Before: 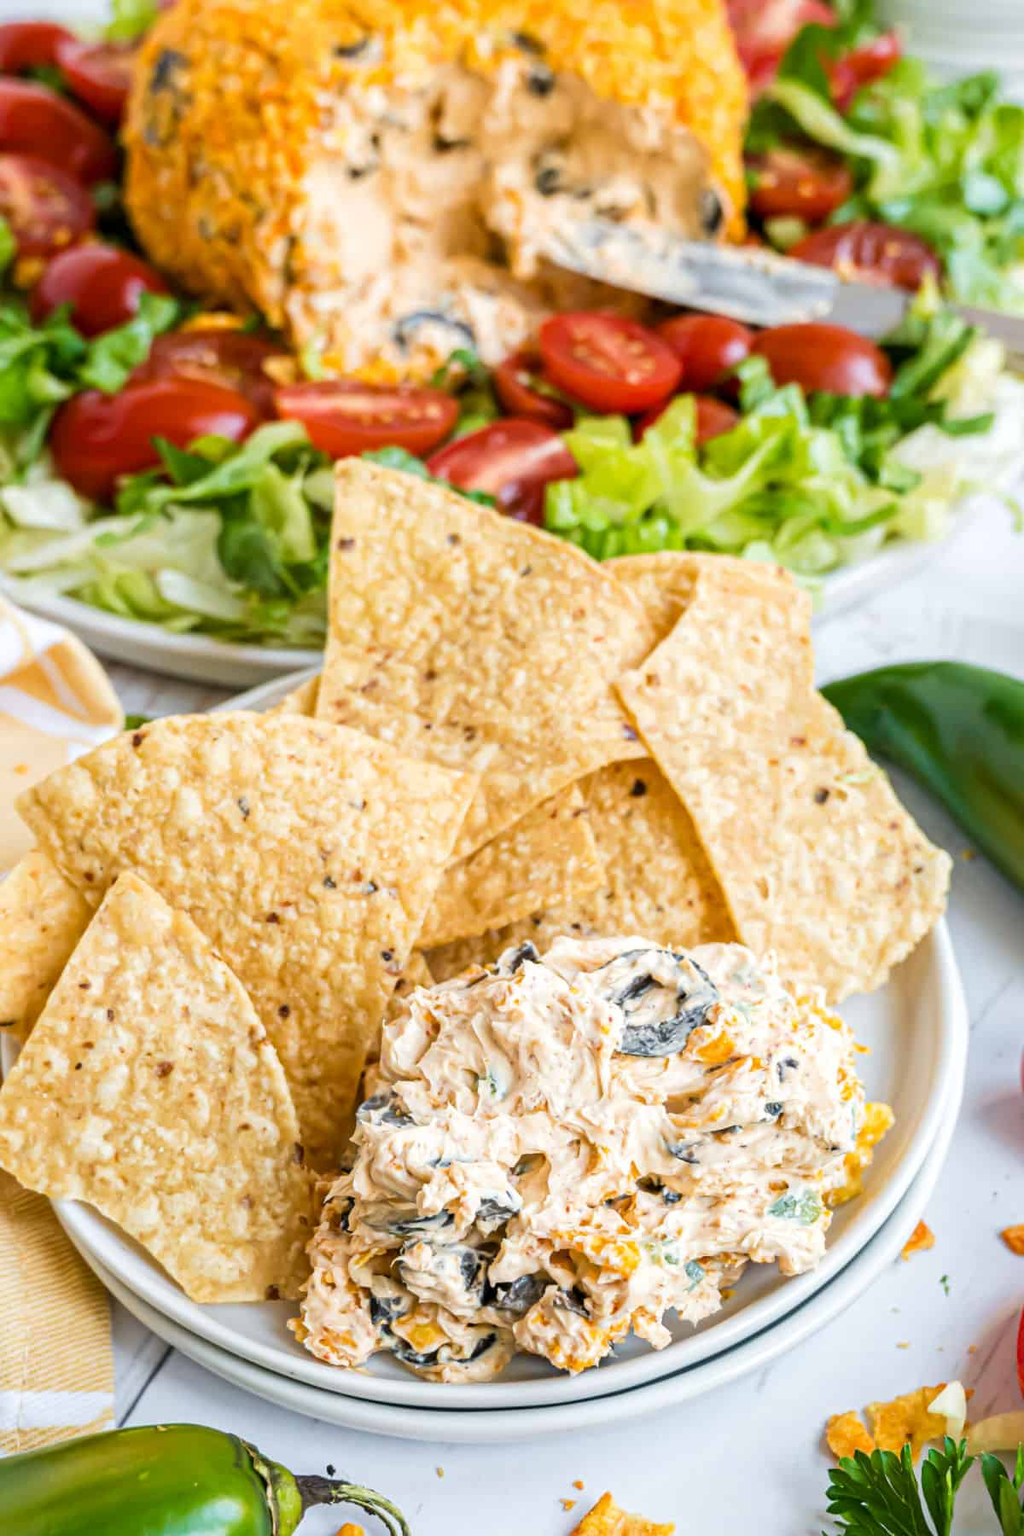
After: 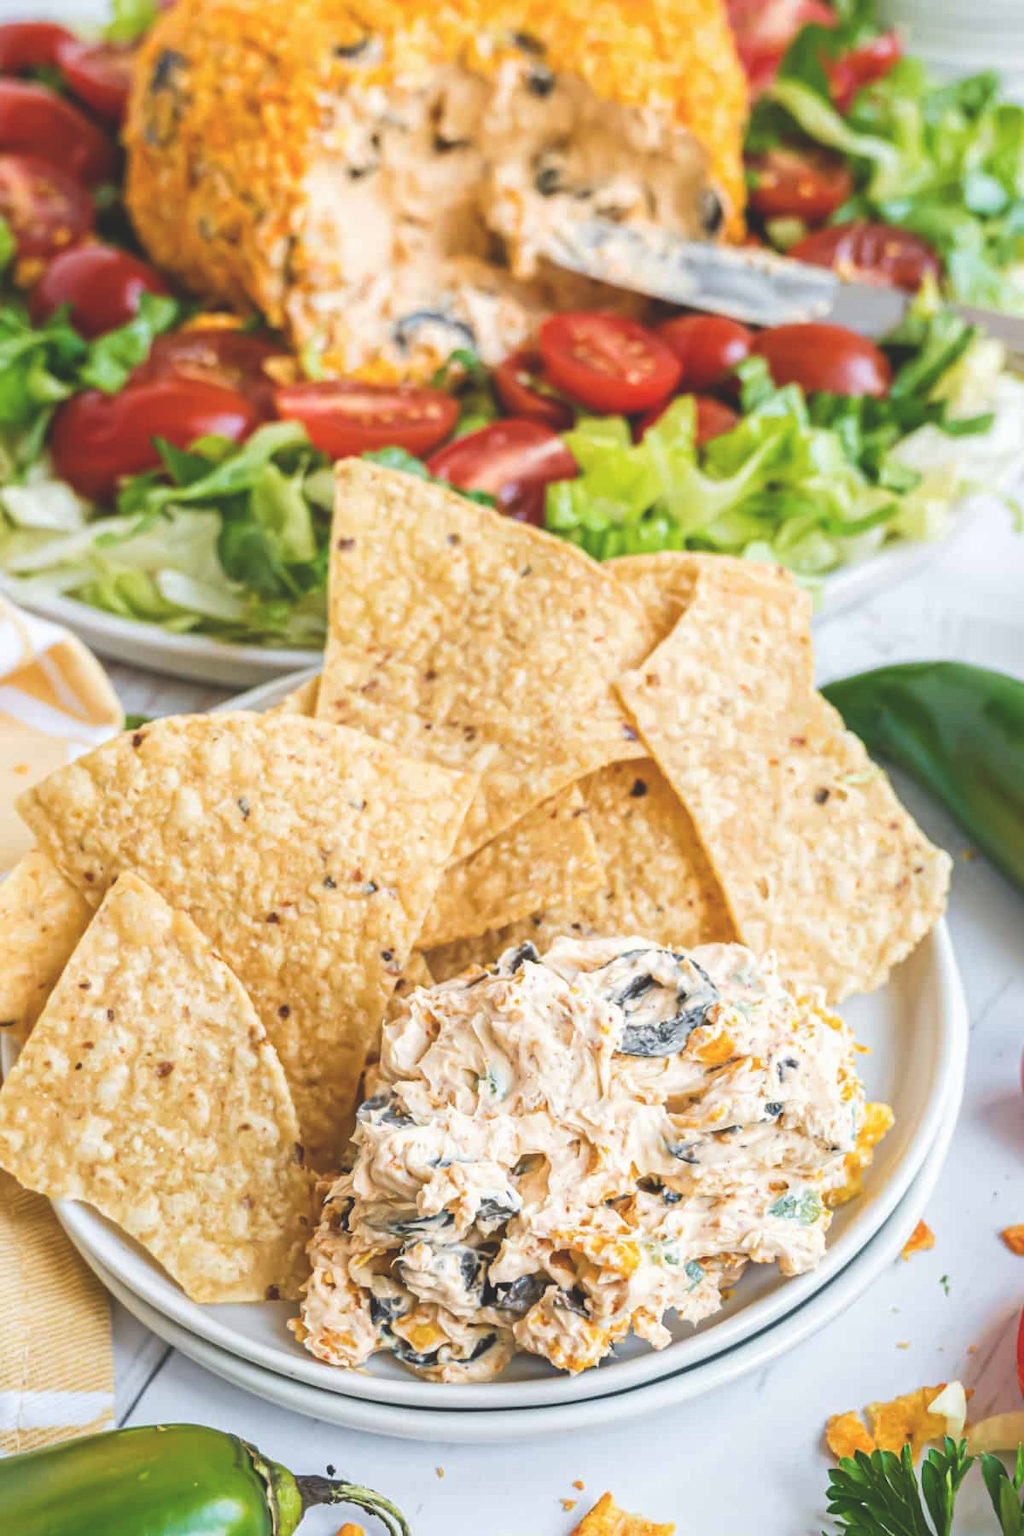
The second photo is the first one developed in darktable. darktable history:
exposure: black level correction -0.022, exposure -0.031 EV, compensate highlight preservation false
